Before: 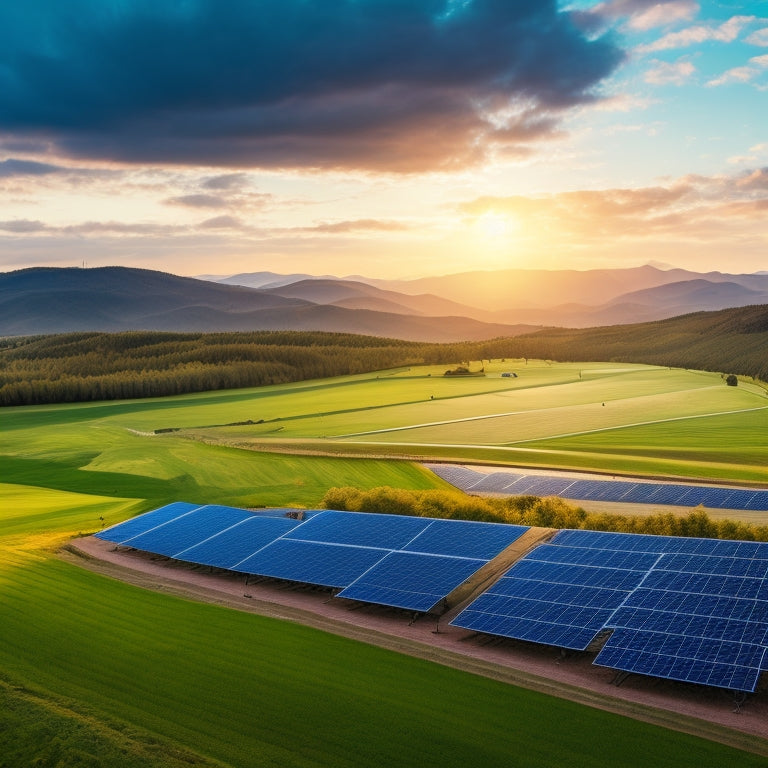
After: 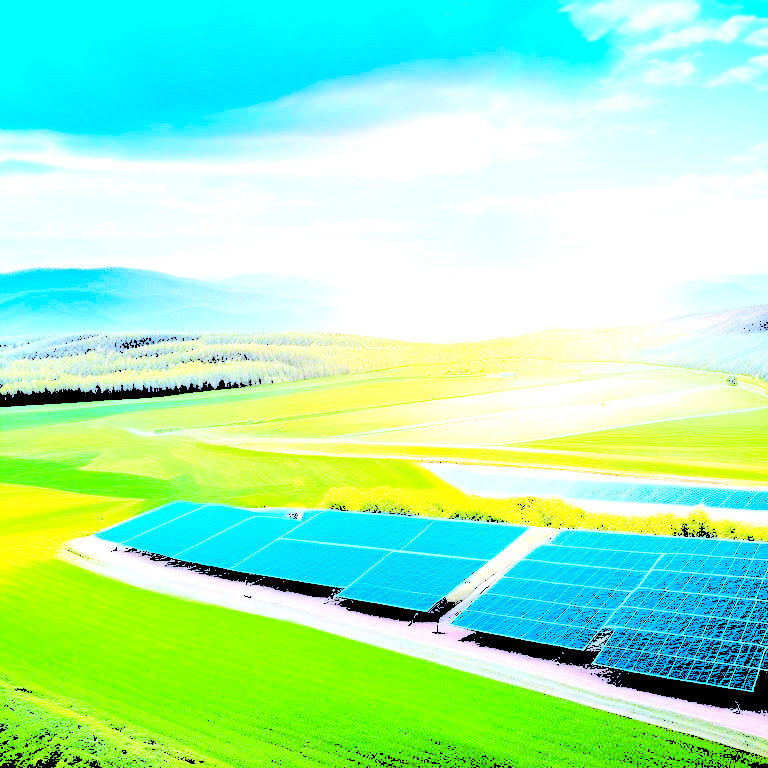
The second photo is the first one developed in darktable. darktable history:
levels: levels [0.246, 0.246, 0.506]
exposure: black level correction 0.001, exposure 1.129 EV, compensate exposure bias true, compensate highlight preservation false
white balance: red 0.766, blue 1.537
